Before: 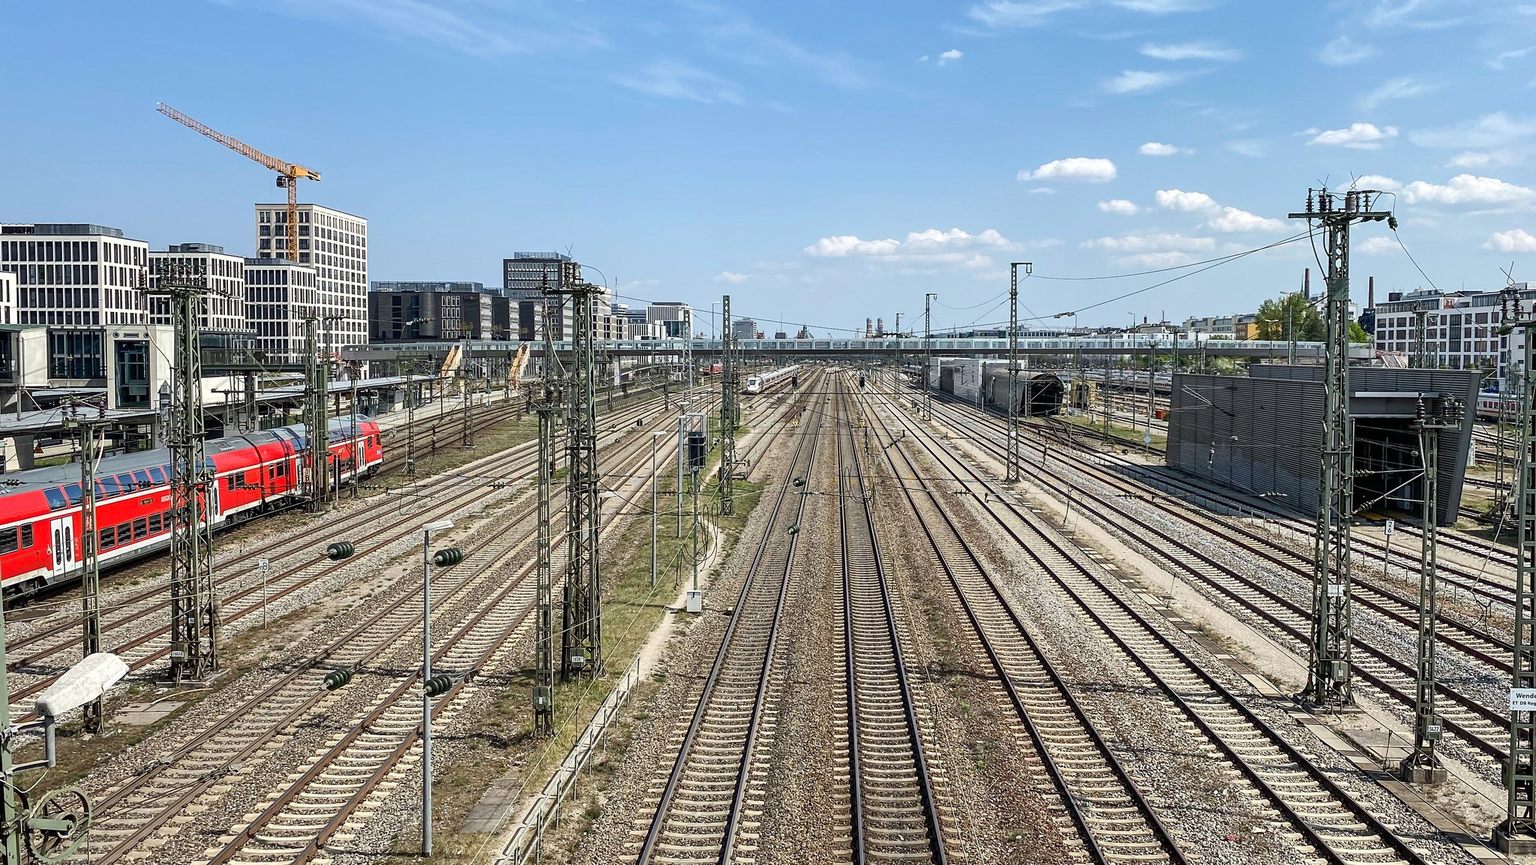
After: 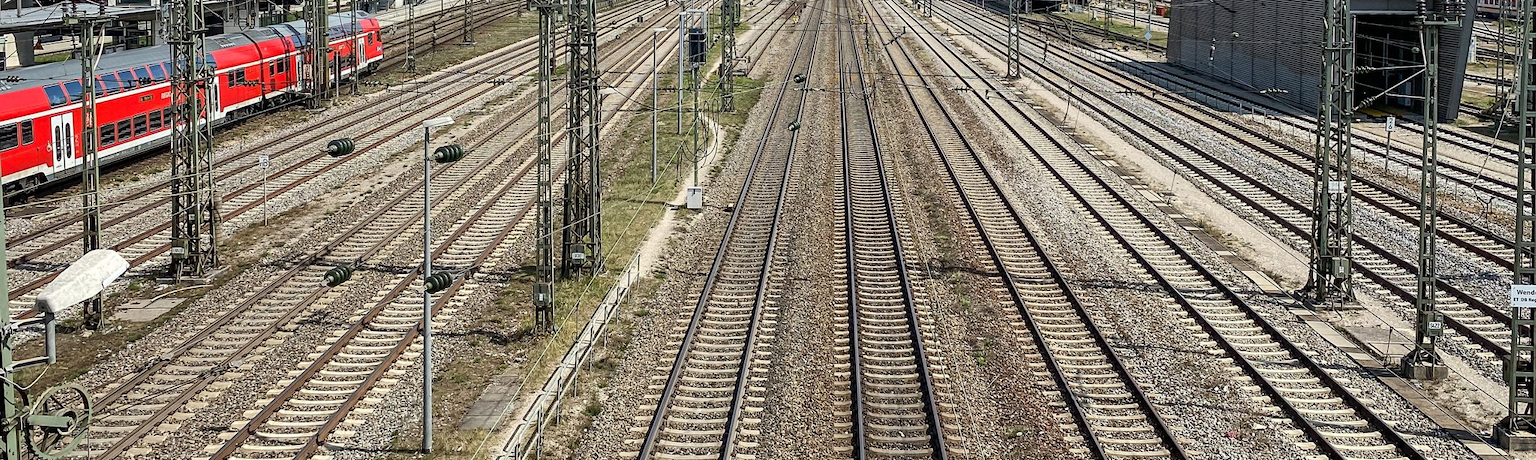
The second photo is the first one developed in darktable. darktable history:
crop and rotate: top 46.688%, right 0.03%
